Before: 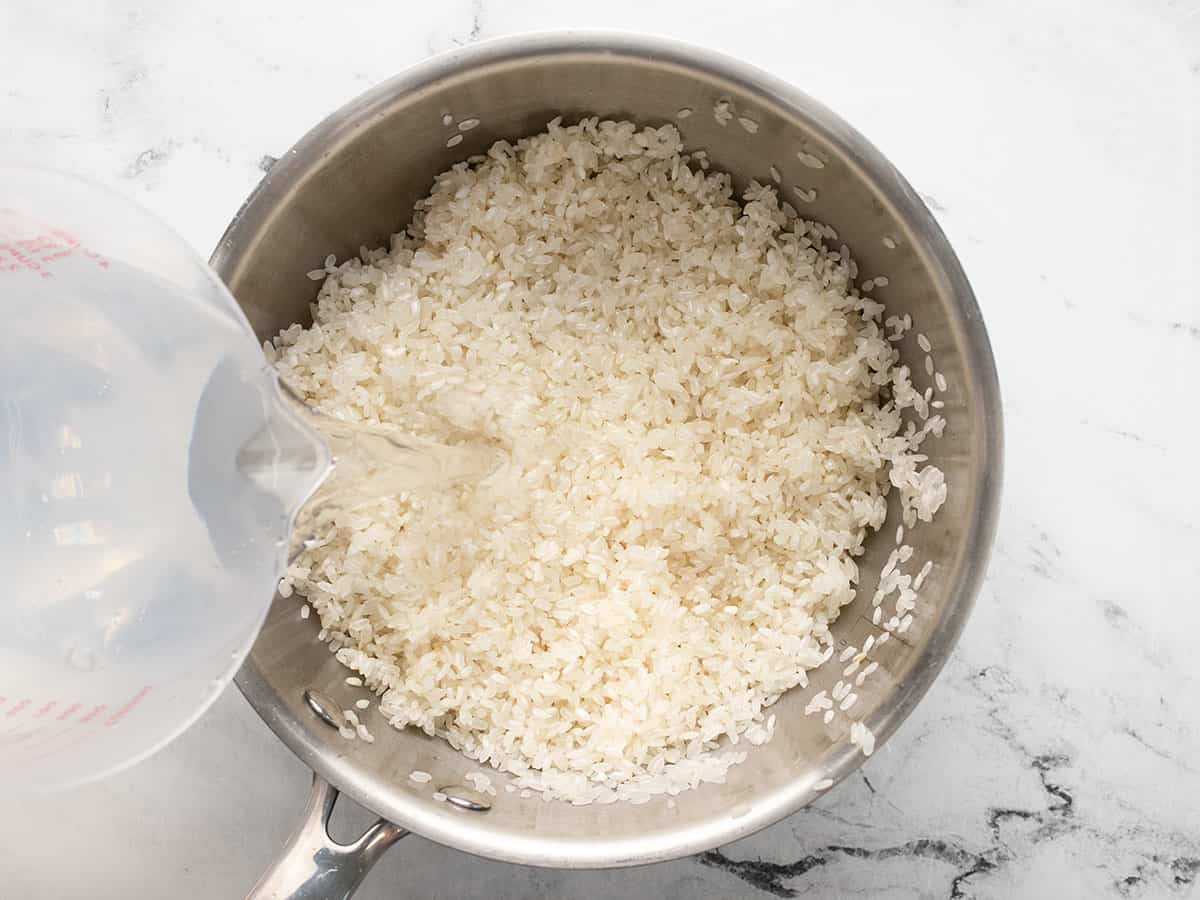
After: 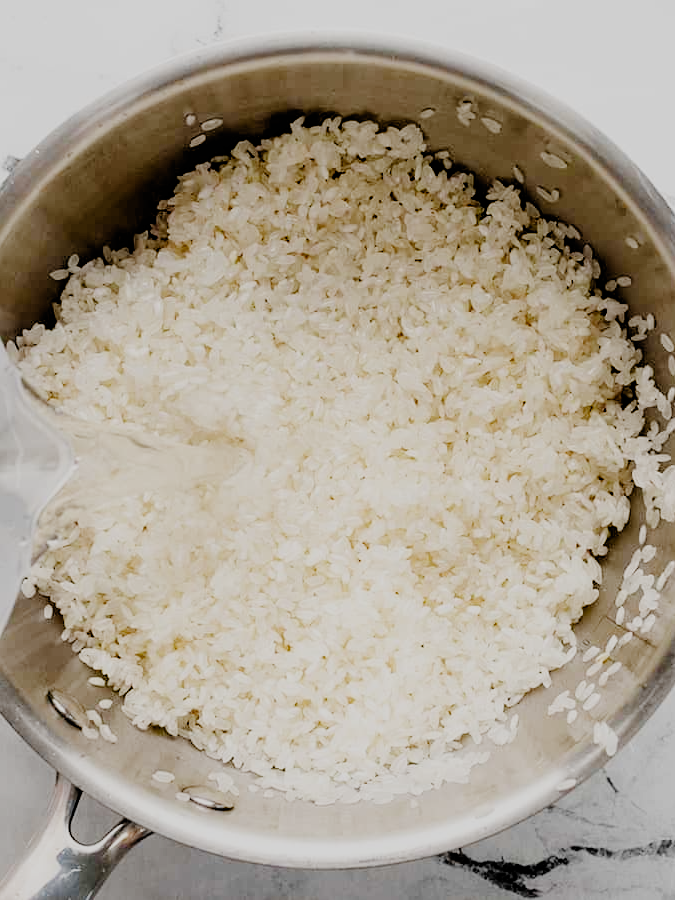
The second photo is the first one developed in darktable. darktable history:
filmic rgb: black relative exposure -3.08 EV, white relative exposure 7.04 EV, hardness 1.46, contrast 1.354, preserve chrominance no, color science v4 (2020)
crop: left 21.458%, right 22.236%
